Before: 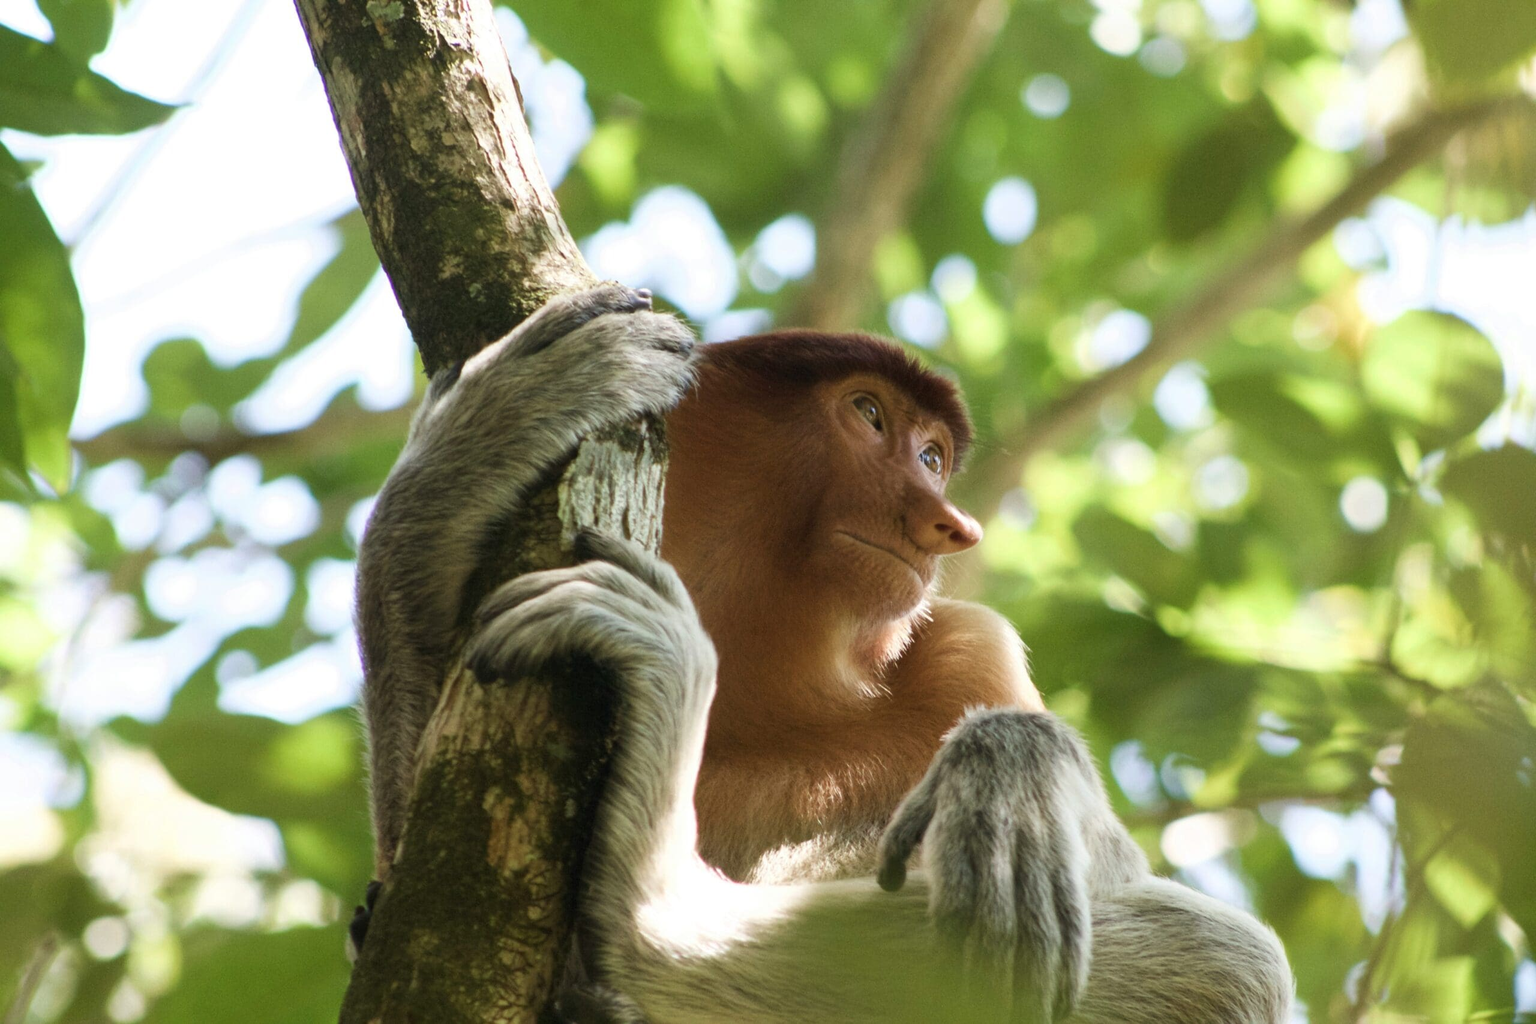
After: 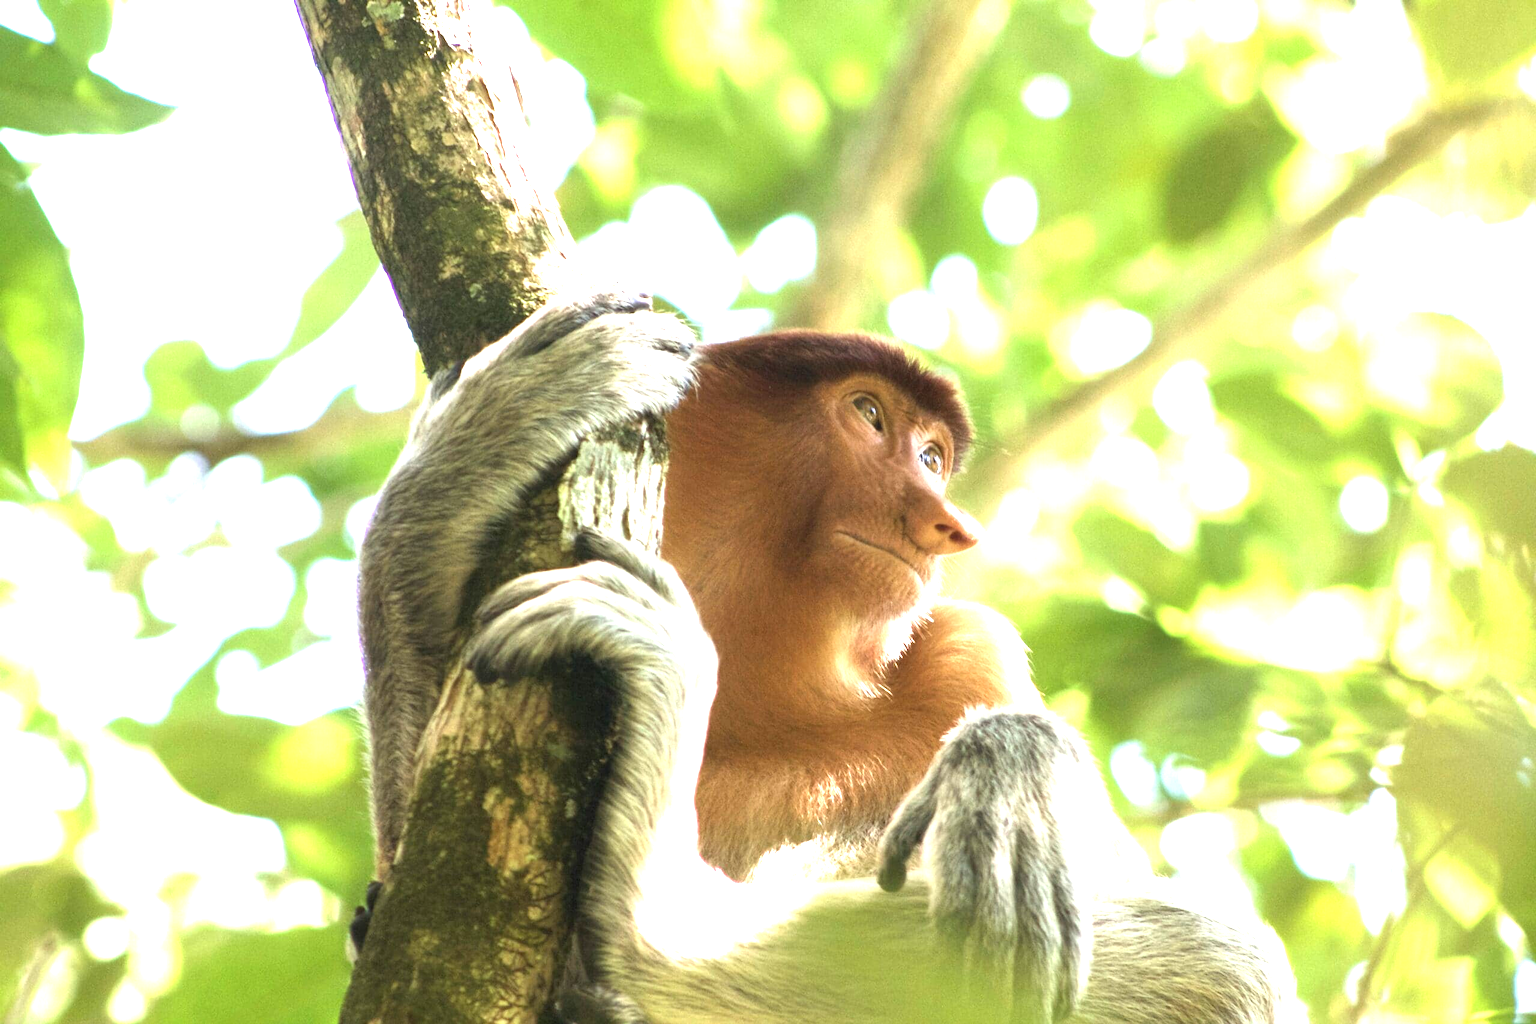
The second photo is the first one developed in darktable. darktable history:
exposure: black level correction 0, exposure 1.687 EV, compensate exposure bias true, compensate highlight preservation false
